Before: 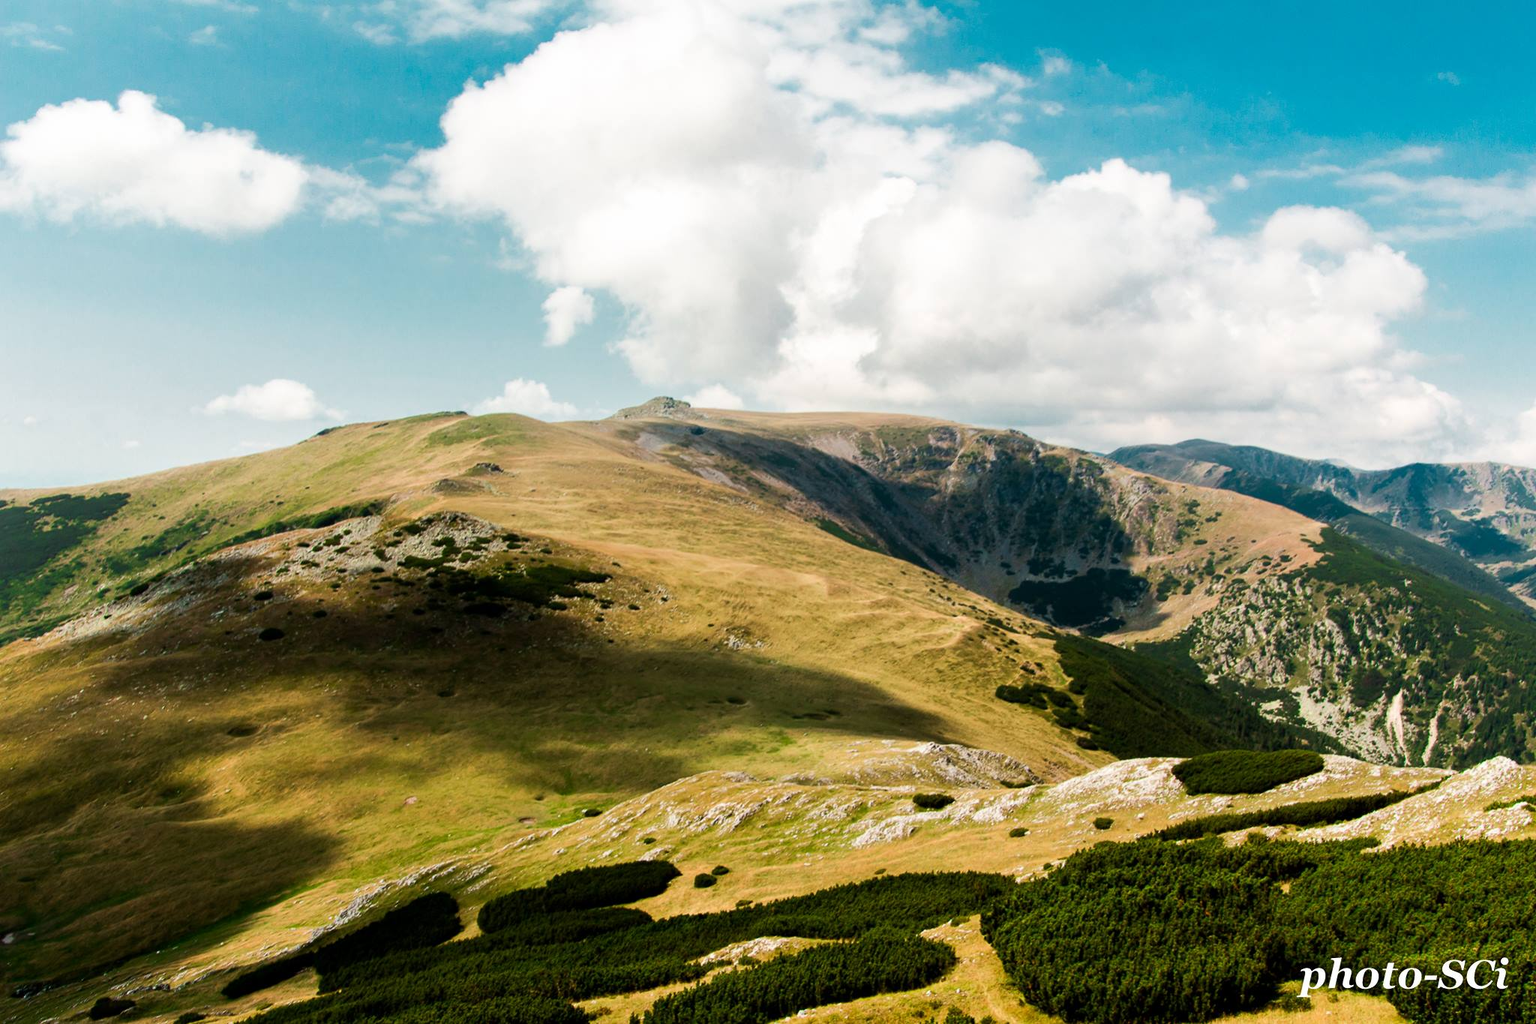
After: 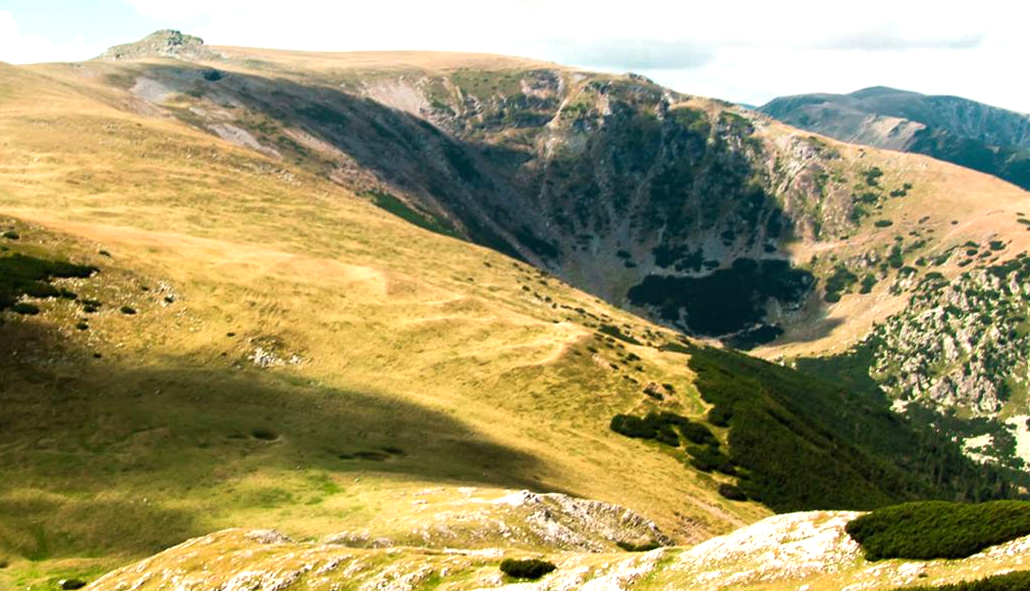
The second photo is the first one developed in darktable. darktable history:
crop: left 35.03%, top 36.625%, right 14.663%, bottom 20.057%
exposure: black level correction 0, exposure 0.7 EV, compensate exposure bias true, compensate highlight preservation false
